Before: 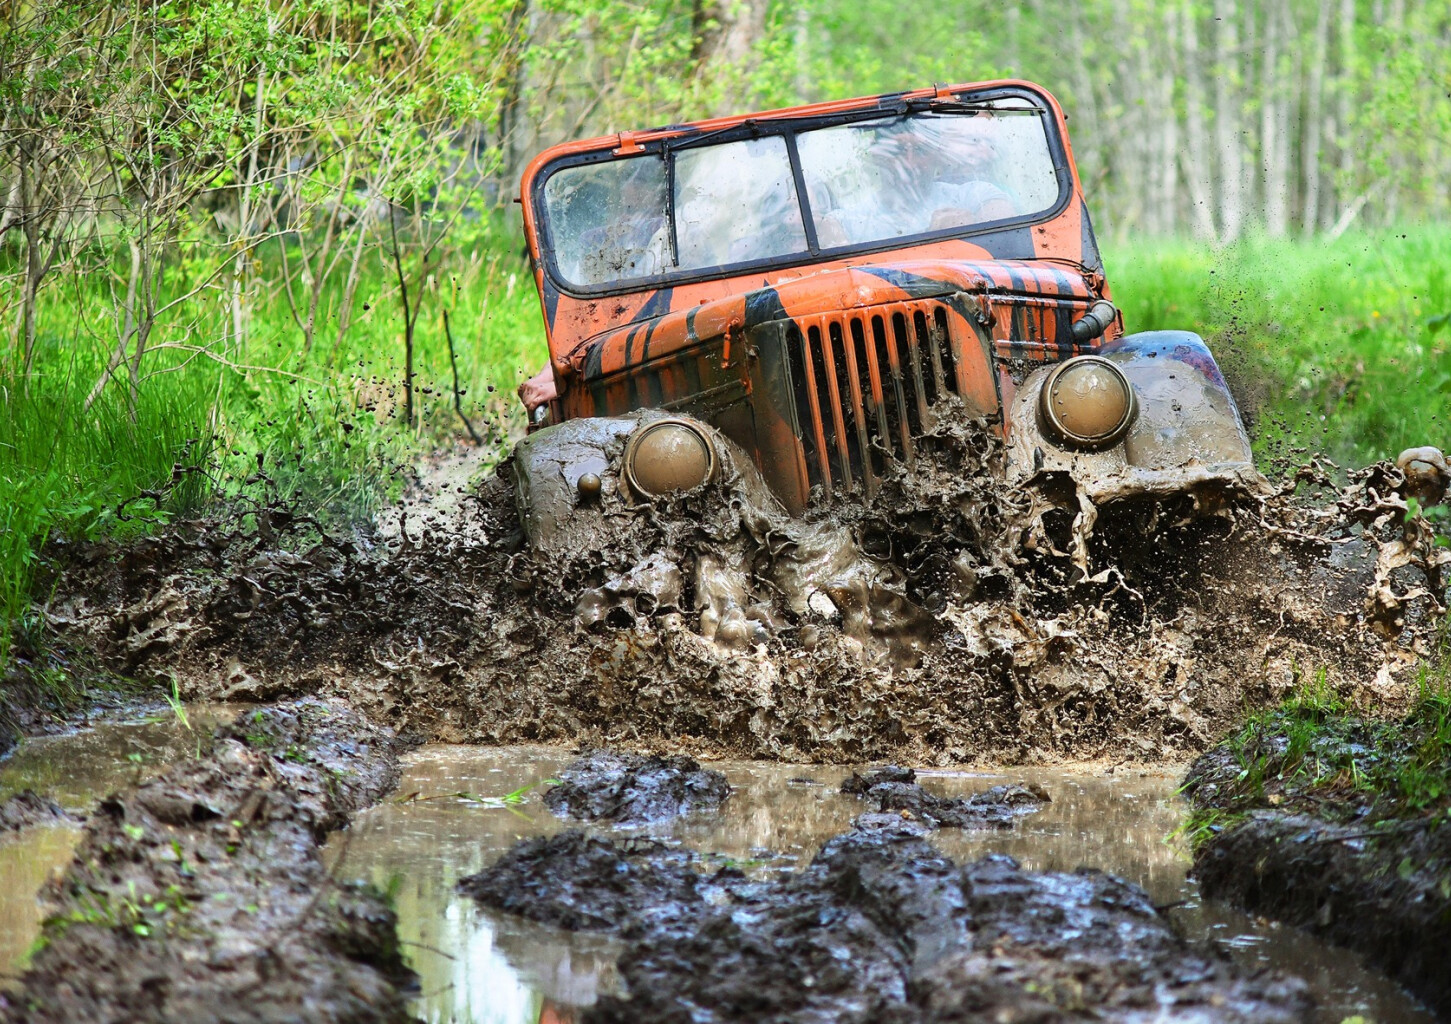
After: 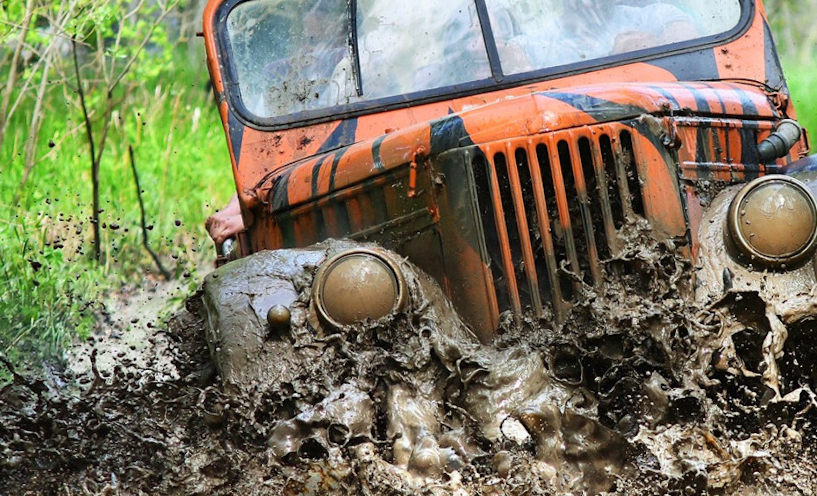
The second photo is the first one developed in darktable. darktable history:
color correction: highlights a* -0.182, highlights b* -0.124
rotate and perspective: rotation -1.42°, crop left 0.016, crop right 0.984, crop top 0.035, crop bottom 0.965
crop: left 20.932%, top 15.471%, right 21.848%, bottom 34.081%
